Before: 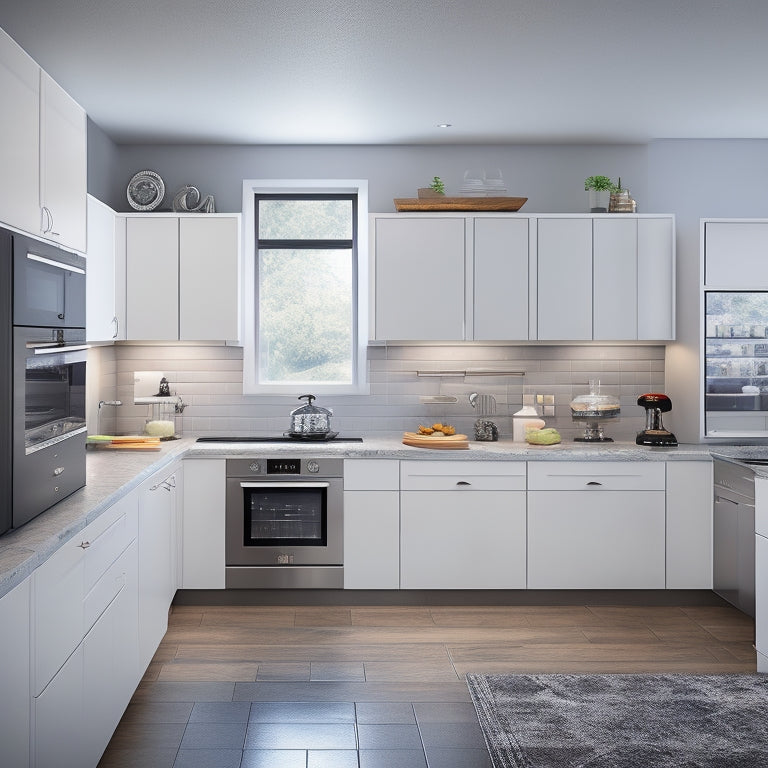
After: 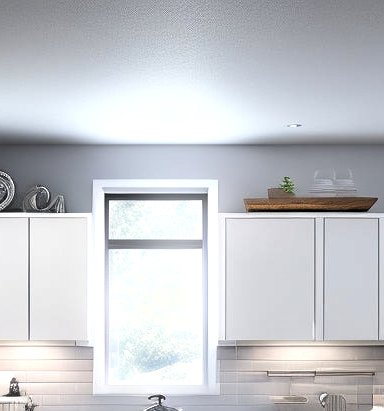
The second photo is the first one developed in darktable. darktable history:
levels: levels [0.129, 0.519, 0.867]
crop: left 19.556%, right 30.401%, bottom 46.458%
bloom: size 3%, threshold 100%, strength 0%
